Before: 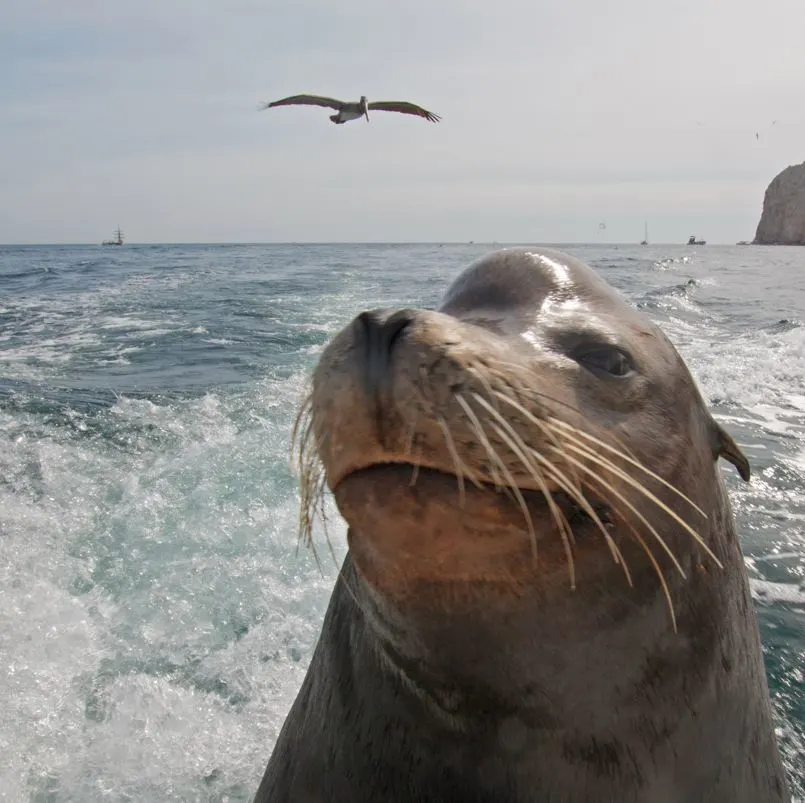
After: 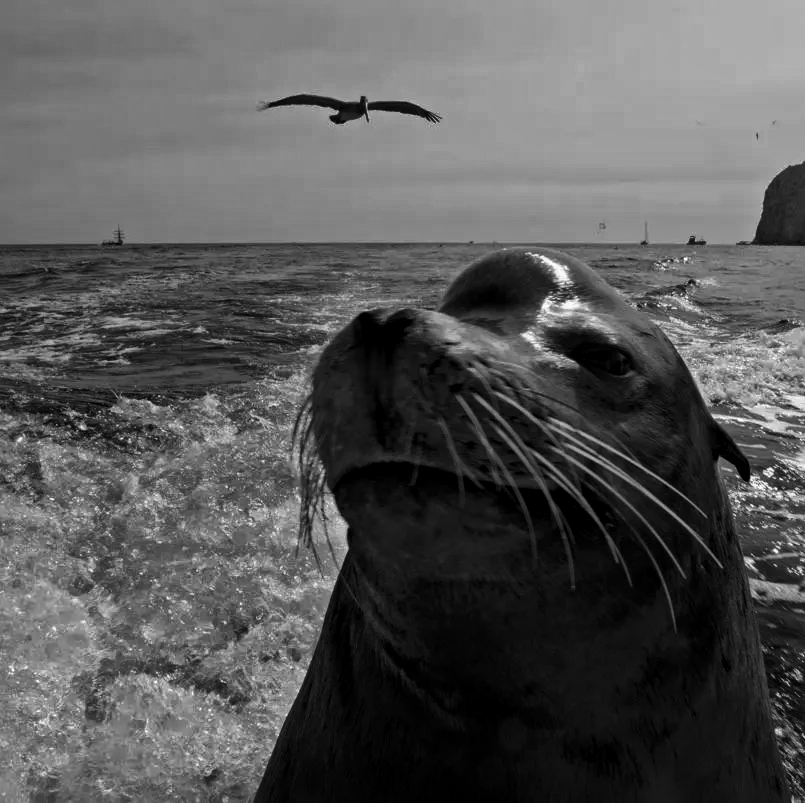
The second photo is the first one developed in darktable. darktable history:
contrast brightness saturation: contrast -0.036, brightness -0.603, saturation -0.998
color zones: curves: ch0 [(0, 0.613) (0.01, 0.613) (0.245, 0.448) (0.498, 0.529) (0.642, 0.665) (0.879, 0.777) (0.99, 0.613)]; ch1 [(0, 0) (0.143, 0) (0.286, 0) (0.429, 0) (0.571, 0) (0.714, 0) (0.857, 0)]
local contrast: mode bilateral grid, contrast 21, coarseness 20, detail 150%, midtone range 0.2
color correction: highlights a* 10.17, highlights b* 9.71, shadows a* 8.55, shadows b* 7.85, saturation 0.811
